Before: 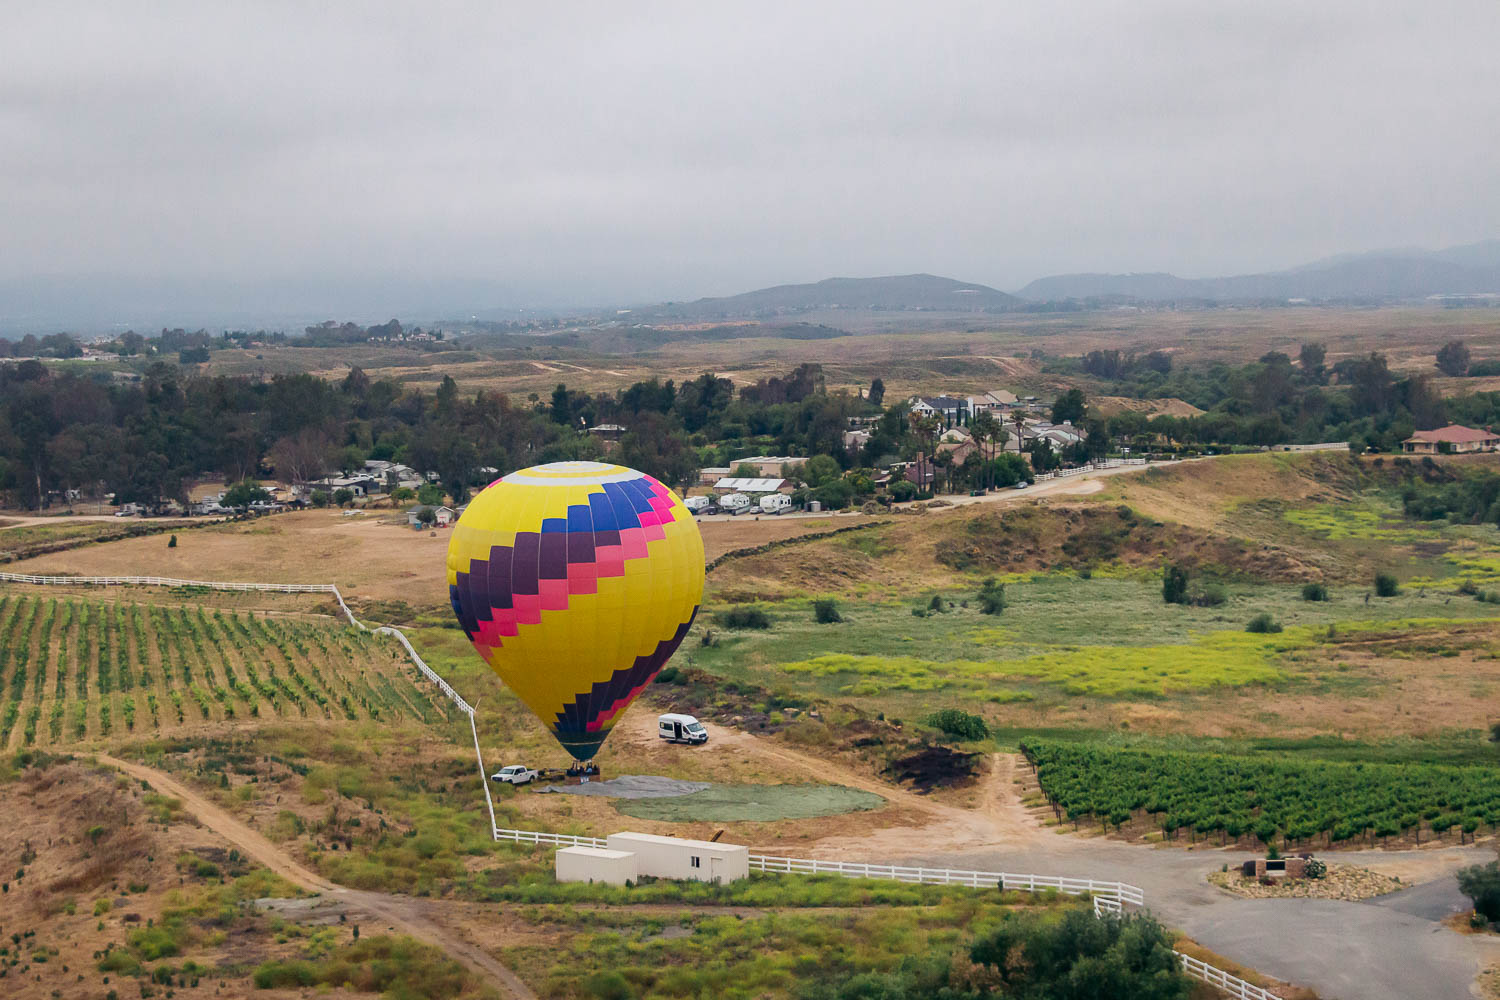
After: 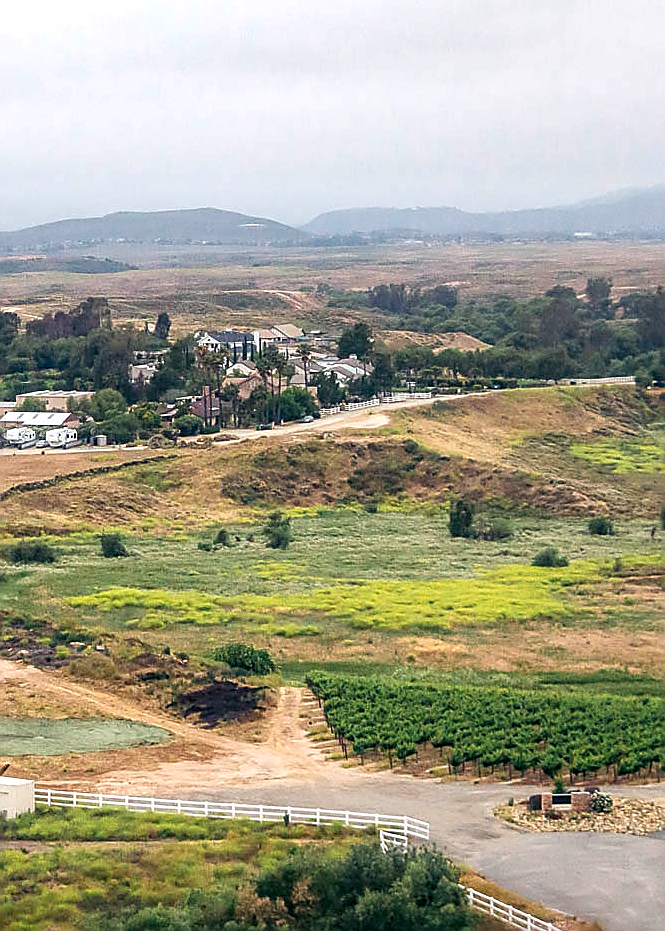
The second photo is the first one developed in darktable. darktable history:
exposure: exposure 0.6 EV, compensate highlight preservation false
tone equalizer: on, module defaults
local contrast: on, module defaults
crop: left 47.628%, top 6.643%, right 7.874%
sharpen: radius 1.4, amount 1.25, threshold 0.7
